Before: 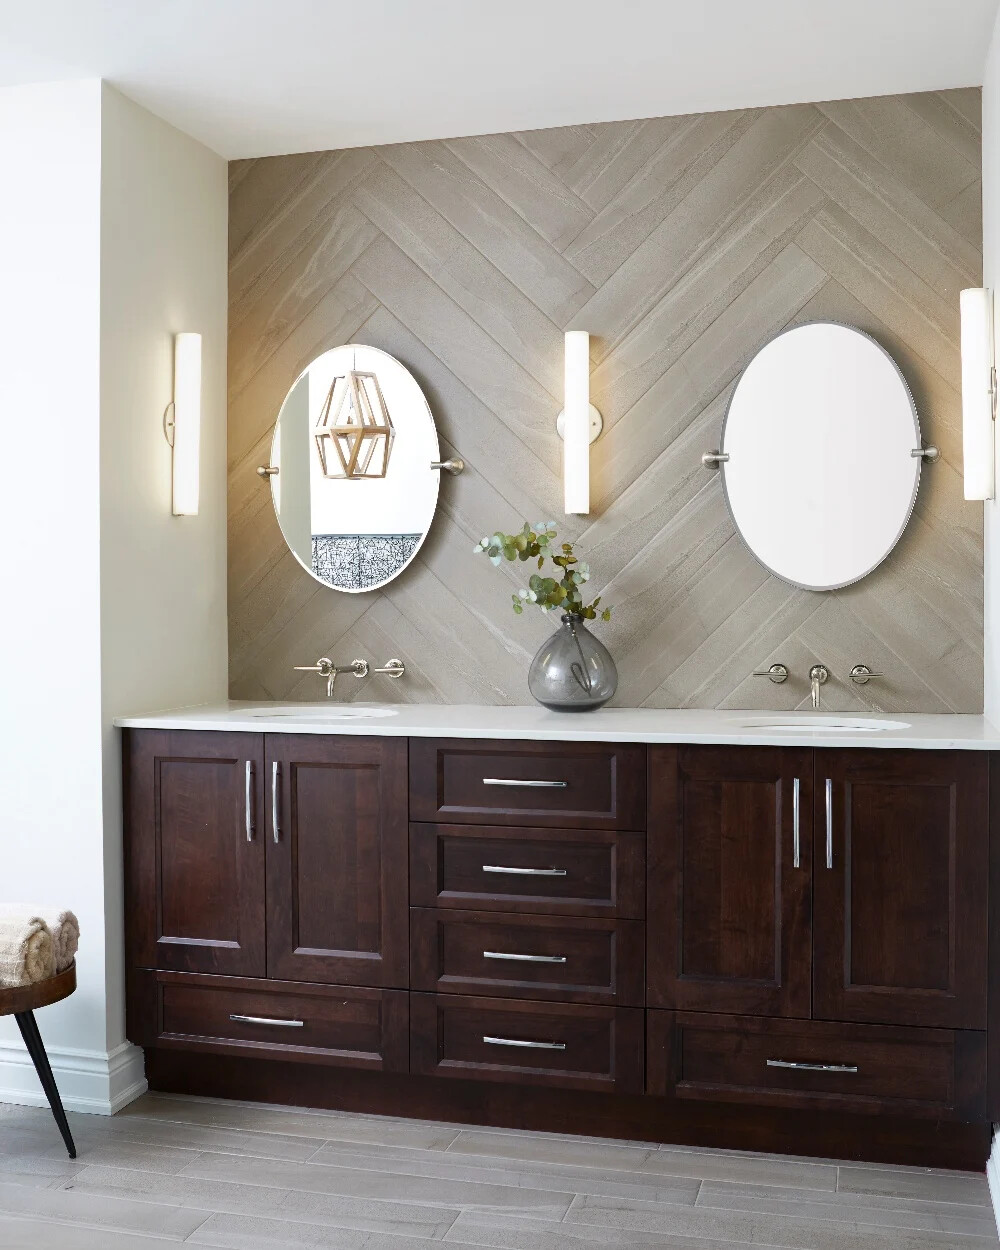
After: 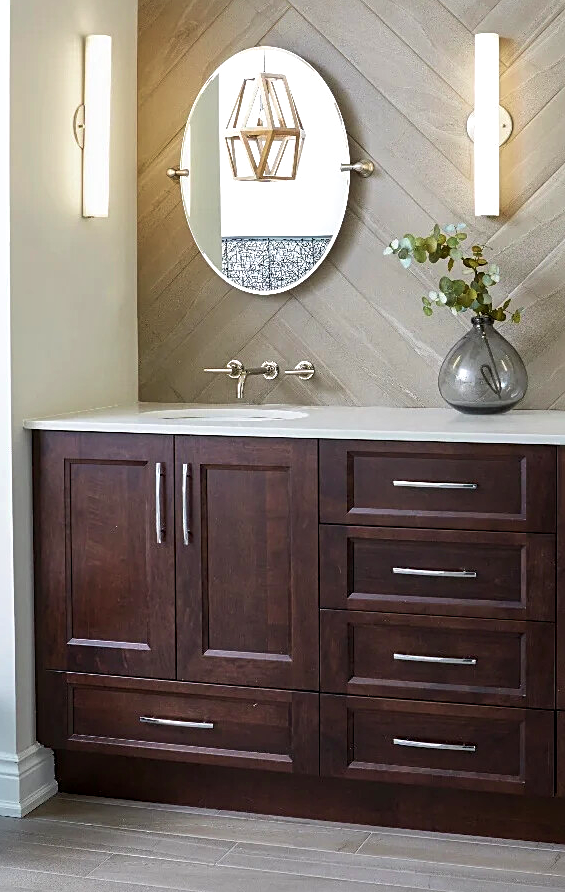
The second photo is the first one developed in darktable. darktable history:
sharpen: on, module defaults
crop: left 9.018%, top 23.842%, right 34.419%, bottom 4.729%
velvia: on, module defaults
local contrast: on, module defaults
